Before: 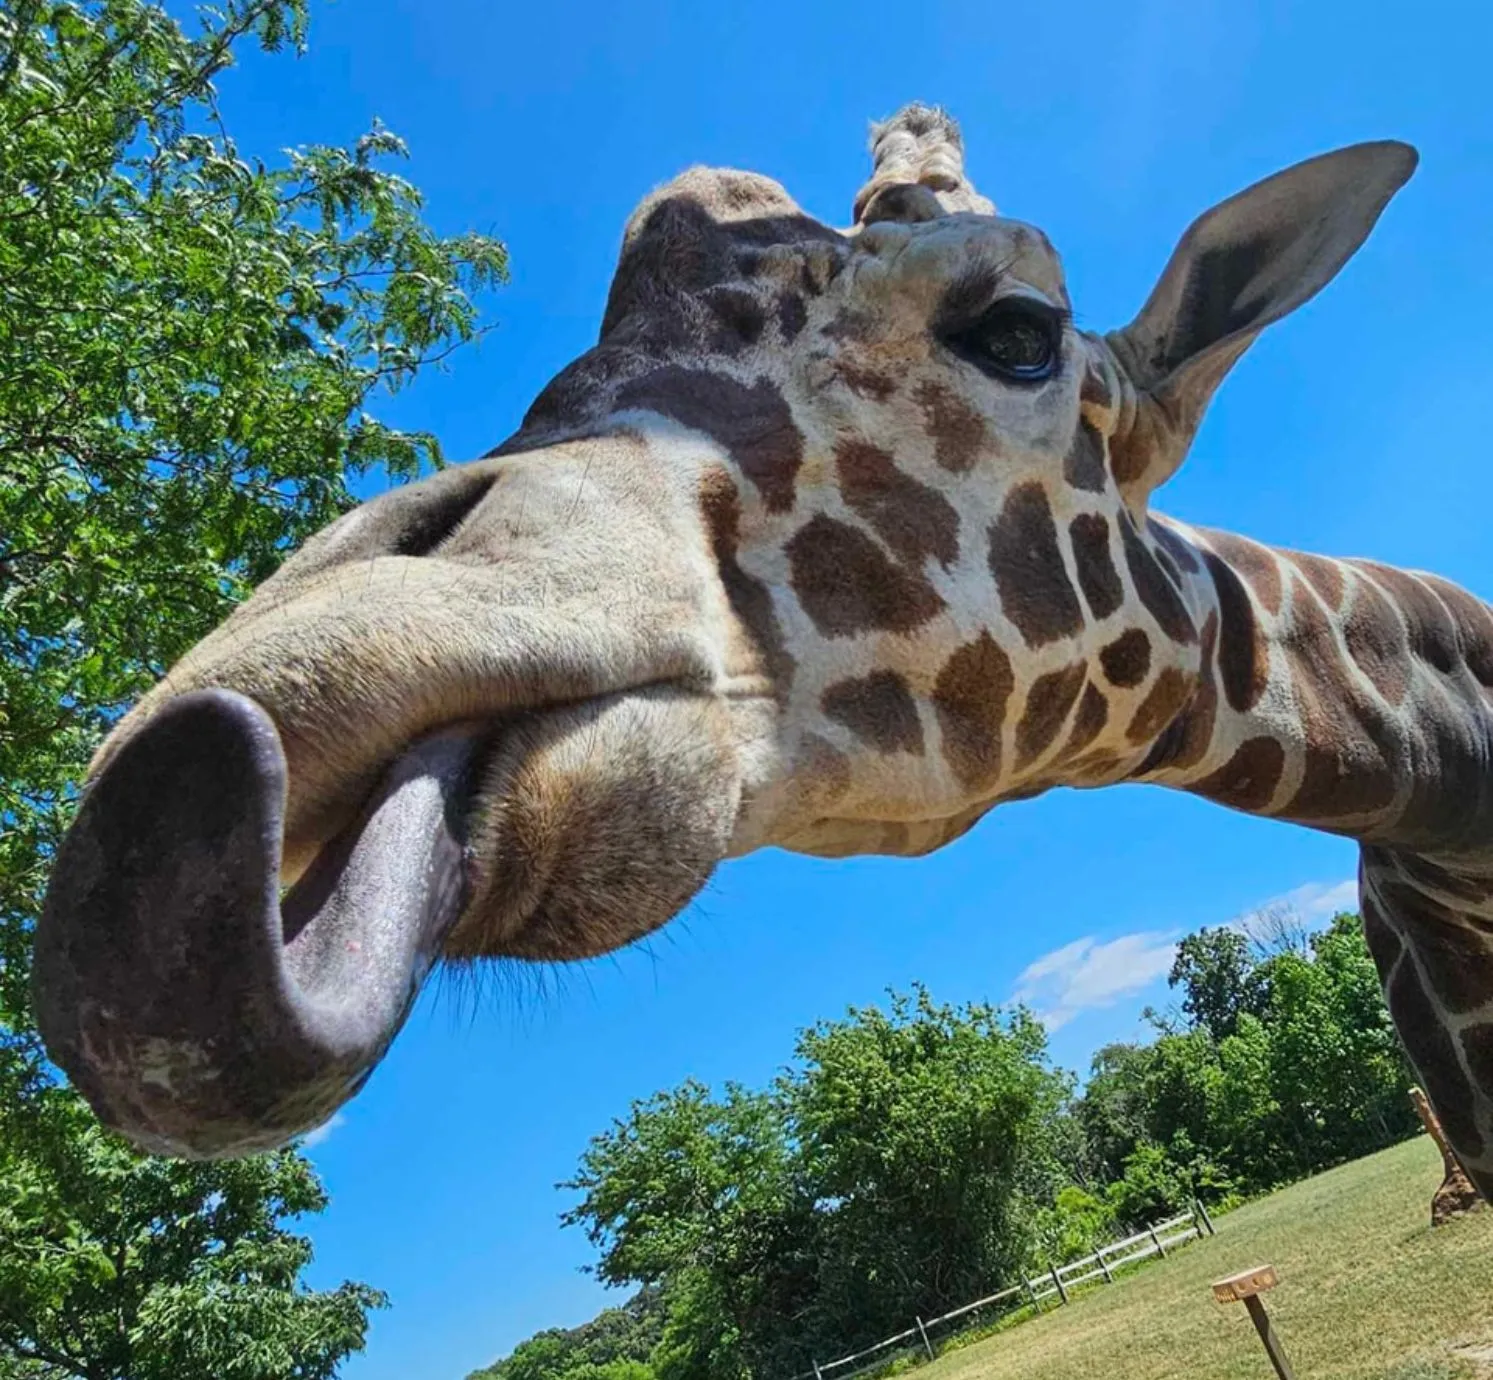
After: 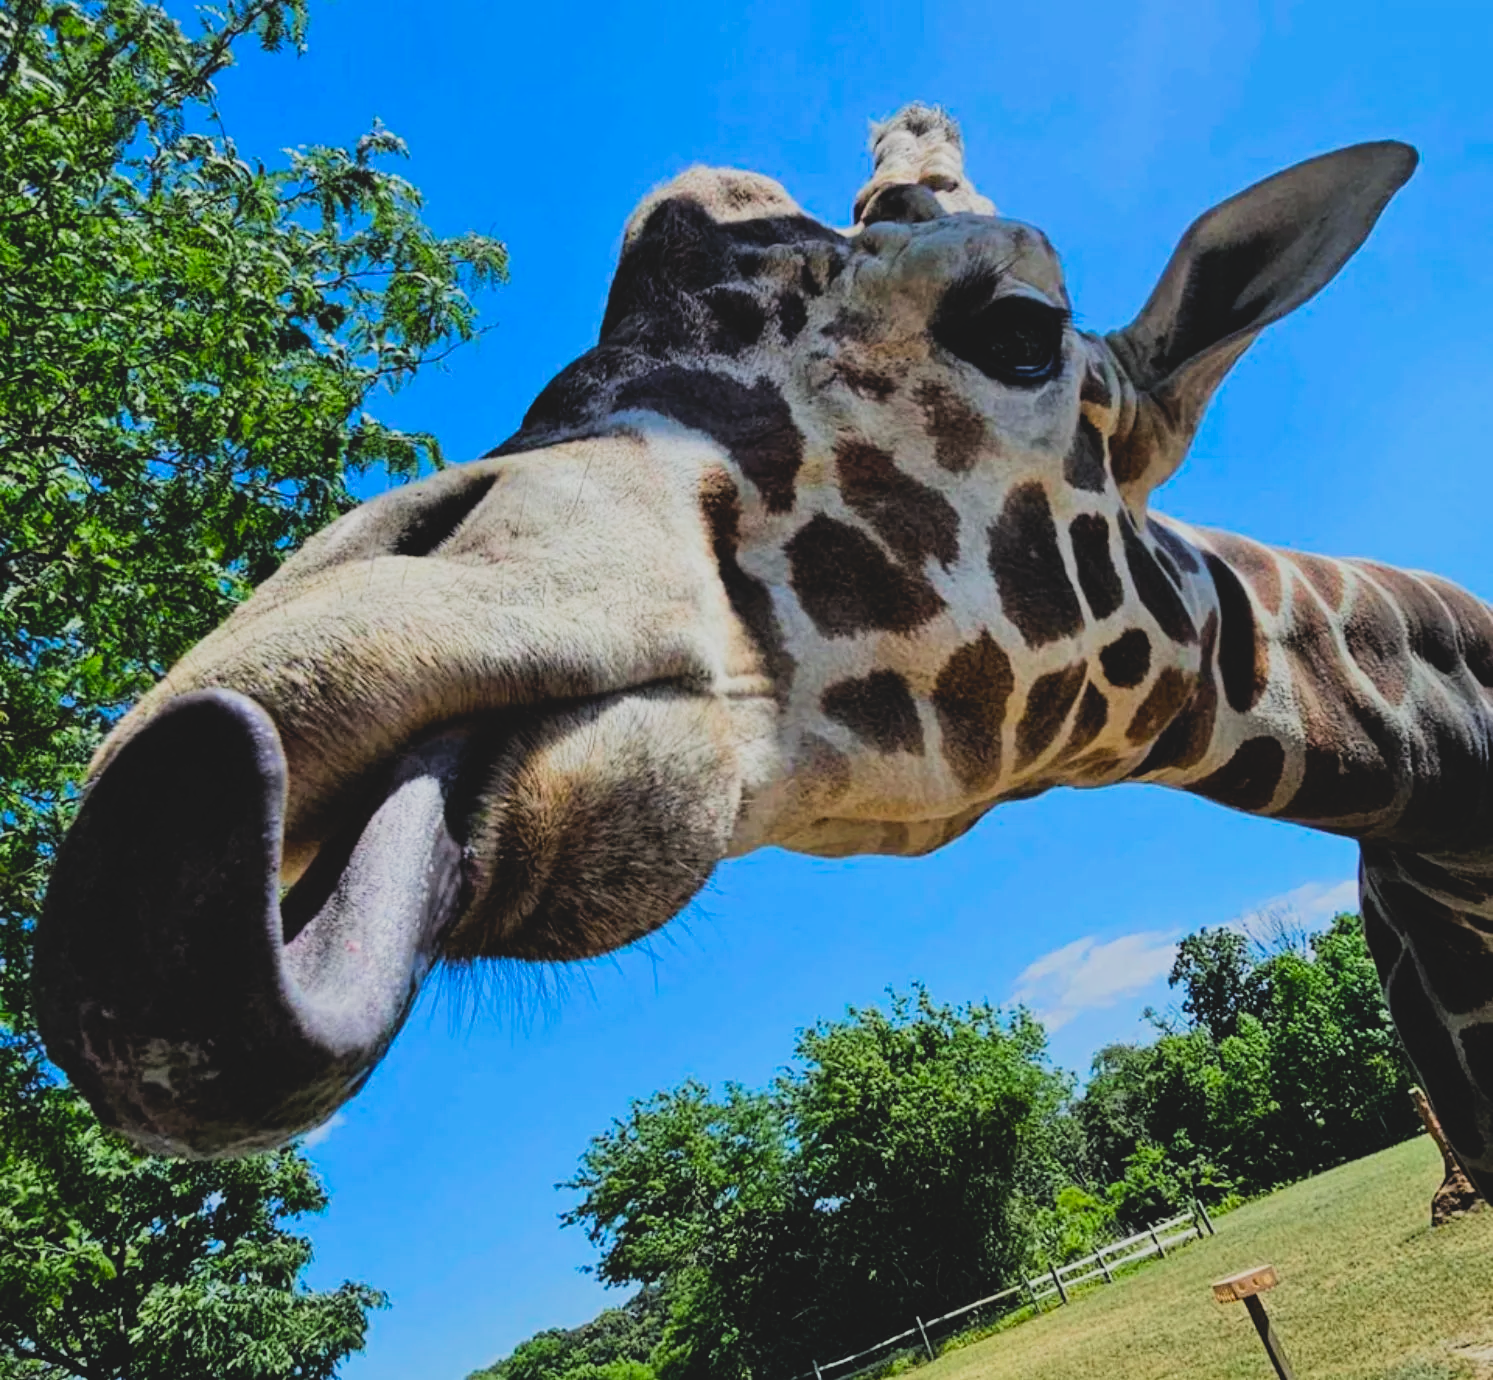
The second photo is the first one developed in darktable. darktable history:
filmic rgb: black relative exposure -5.12 EV, white relative exposure 3.5 EV, hardness 3.17, contrast 1.513, highlights saturation mix -48.61%
contrast brightness saturation: contrast -0.187, saturation 0.189
